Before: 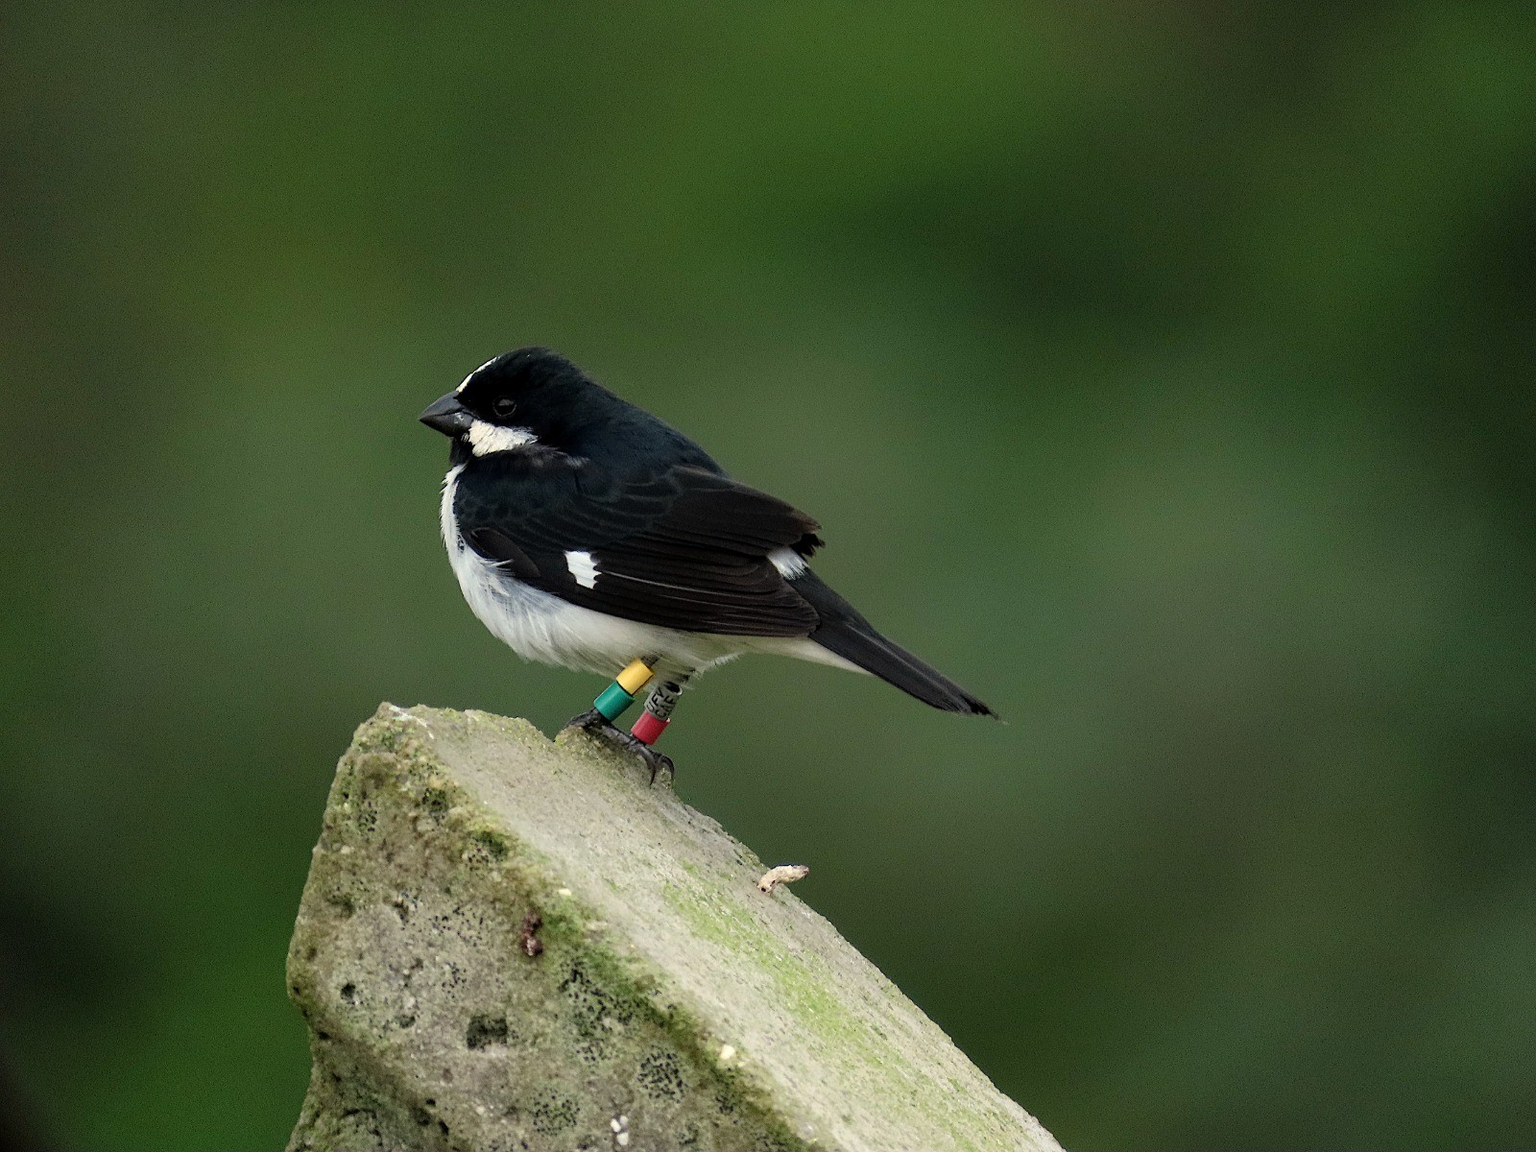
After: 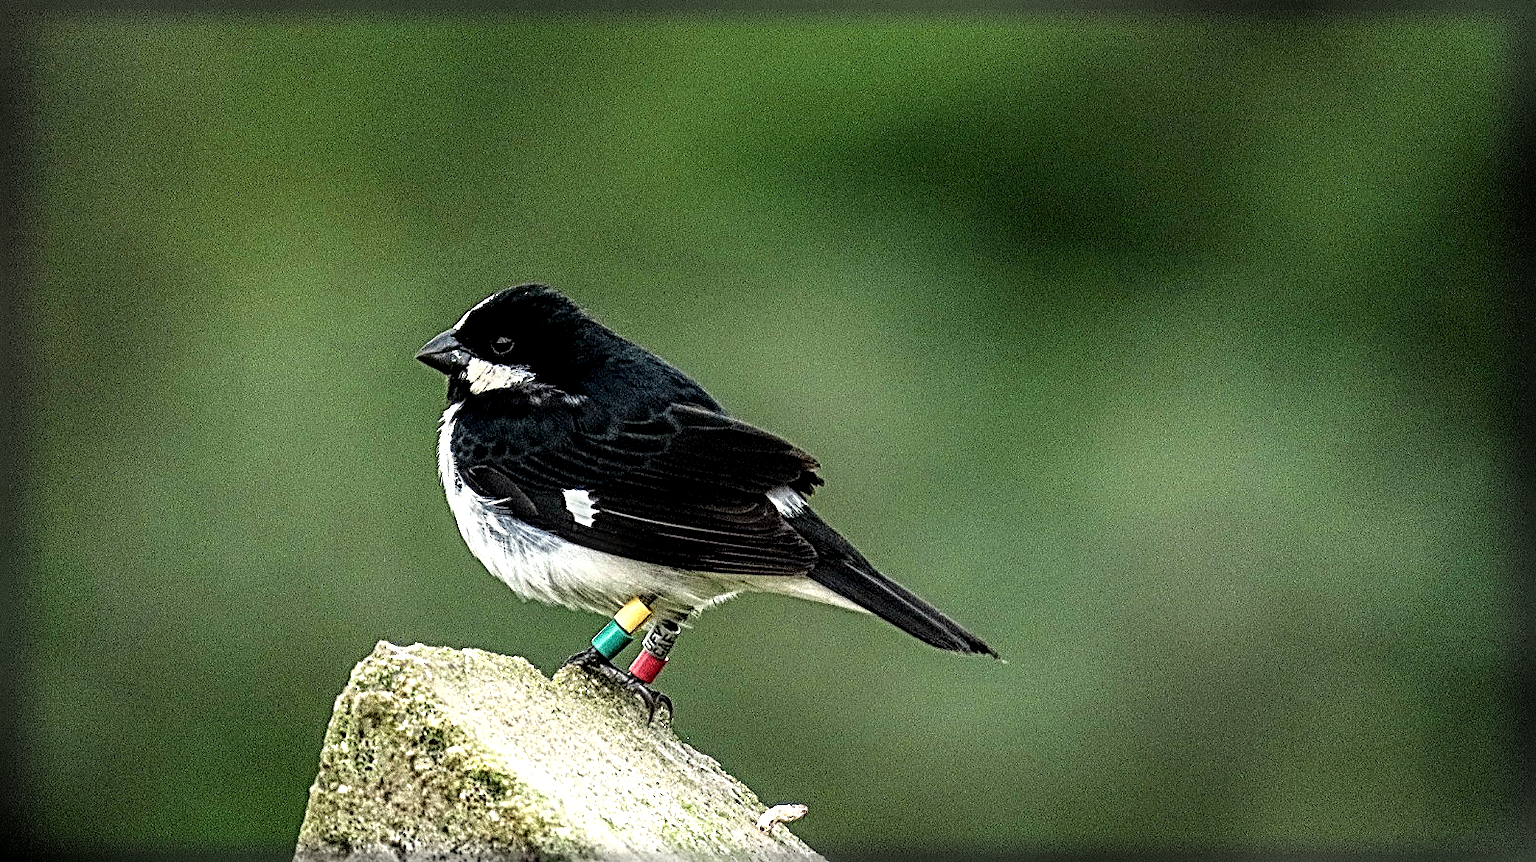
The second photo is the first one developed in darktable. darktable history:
base curve: curves: ch0 [(0, 0) (0.989, 0.992)], preserve colors none
sharpen: radius 3.671, amount 0.92
local contrast: highlights 15%, shadows 37%, detail 184%, midtone range 0.469
crop: left 0.253%, top 5.547%, bottom 19.743%
exposure: exposure 0.495 EV, compensate highlight preservation false
vignetting: fall-off start 93.08%, fall-off radius 5.18%, automatic ratio true, width/height ratio 1.331, shape 0.045, unbound false
tone equalizer: -8 EV -0.454 EV, -7 EV -0.427 EV, -6 EV -0.347 EV, -5 EV -0.211 EV, -3 EV 0.236 EV, -2 EV 0.351 EV, -1 EV 0.395 EV, +0 EV 0.399 EV
